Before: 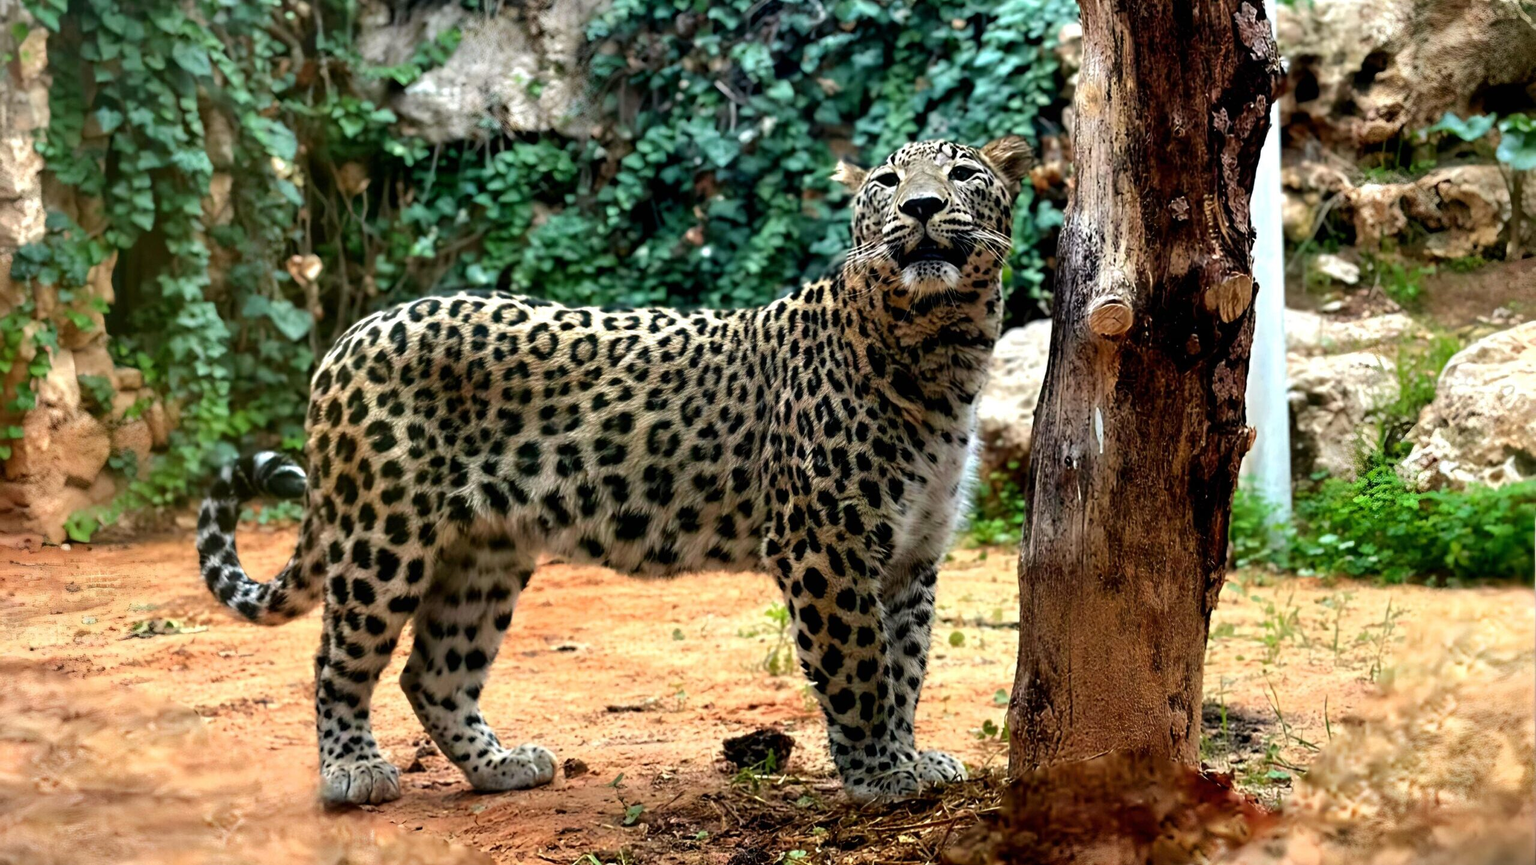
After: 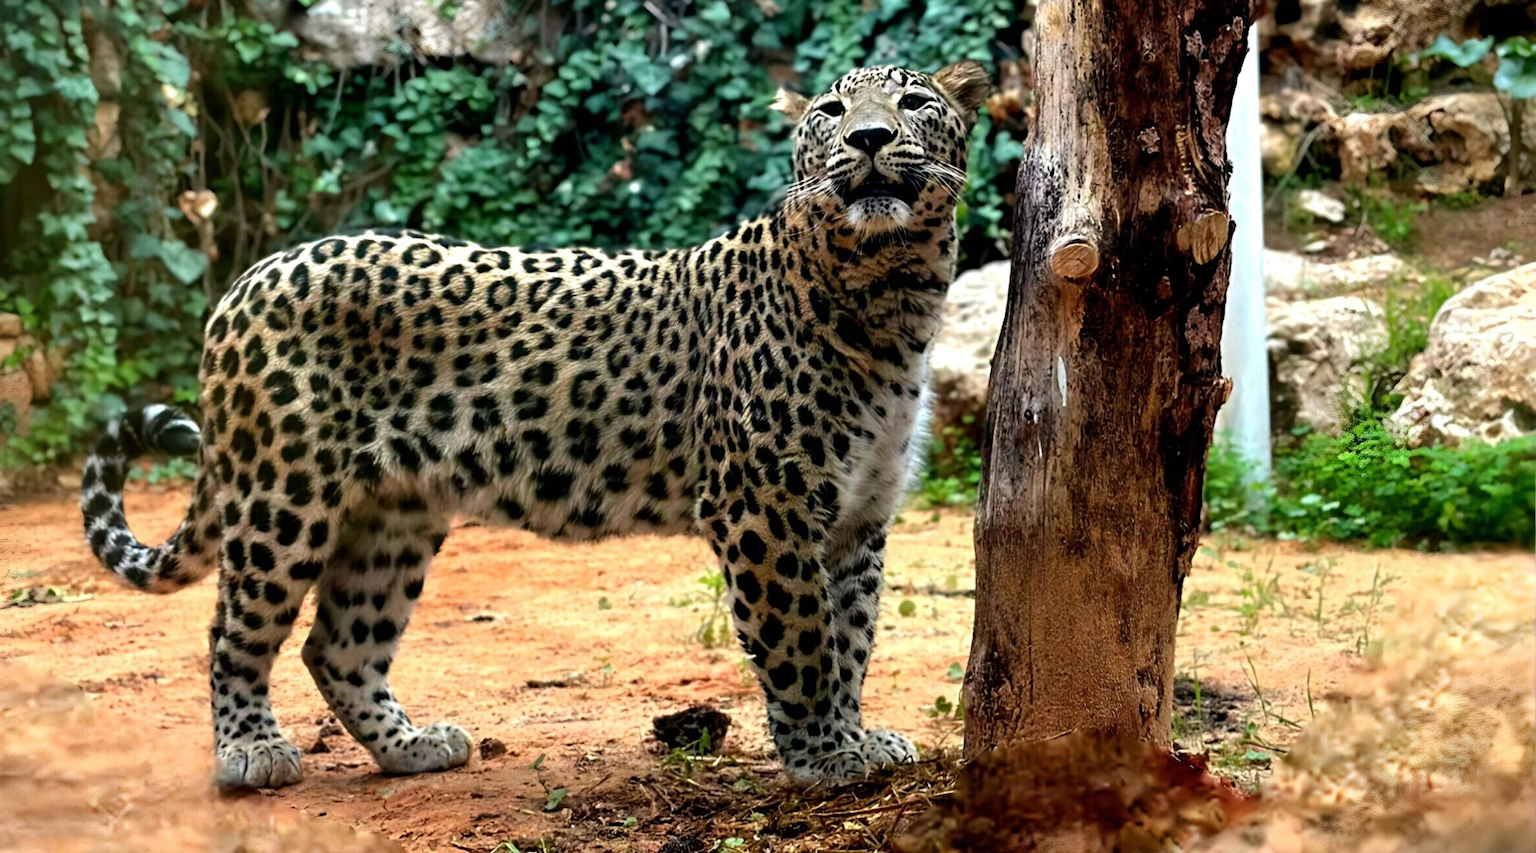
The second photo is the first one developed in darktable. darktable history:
crop and rotate: left 7.993%, top 9.257%
